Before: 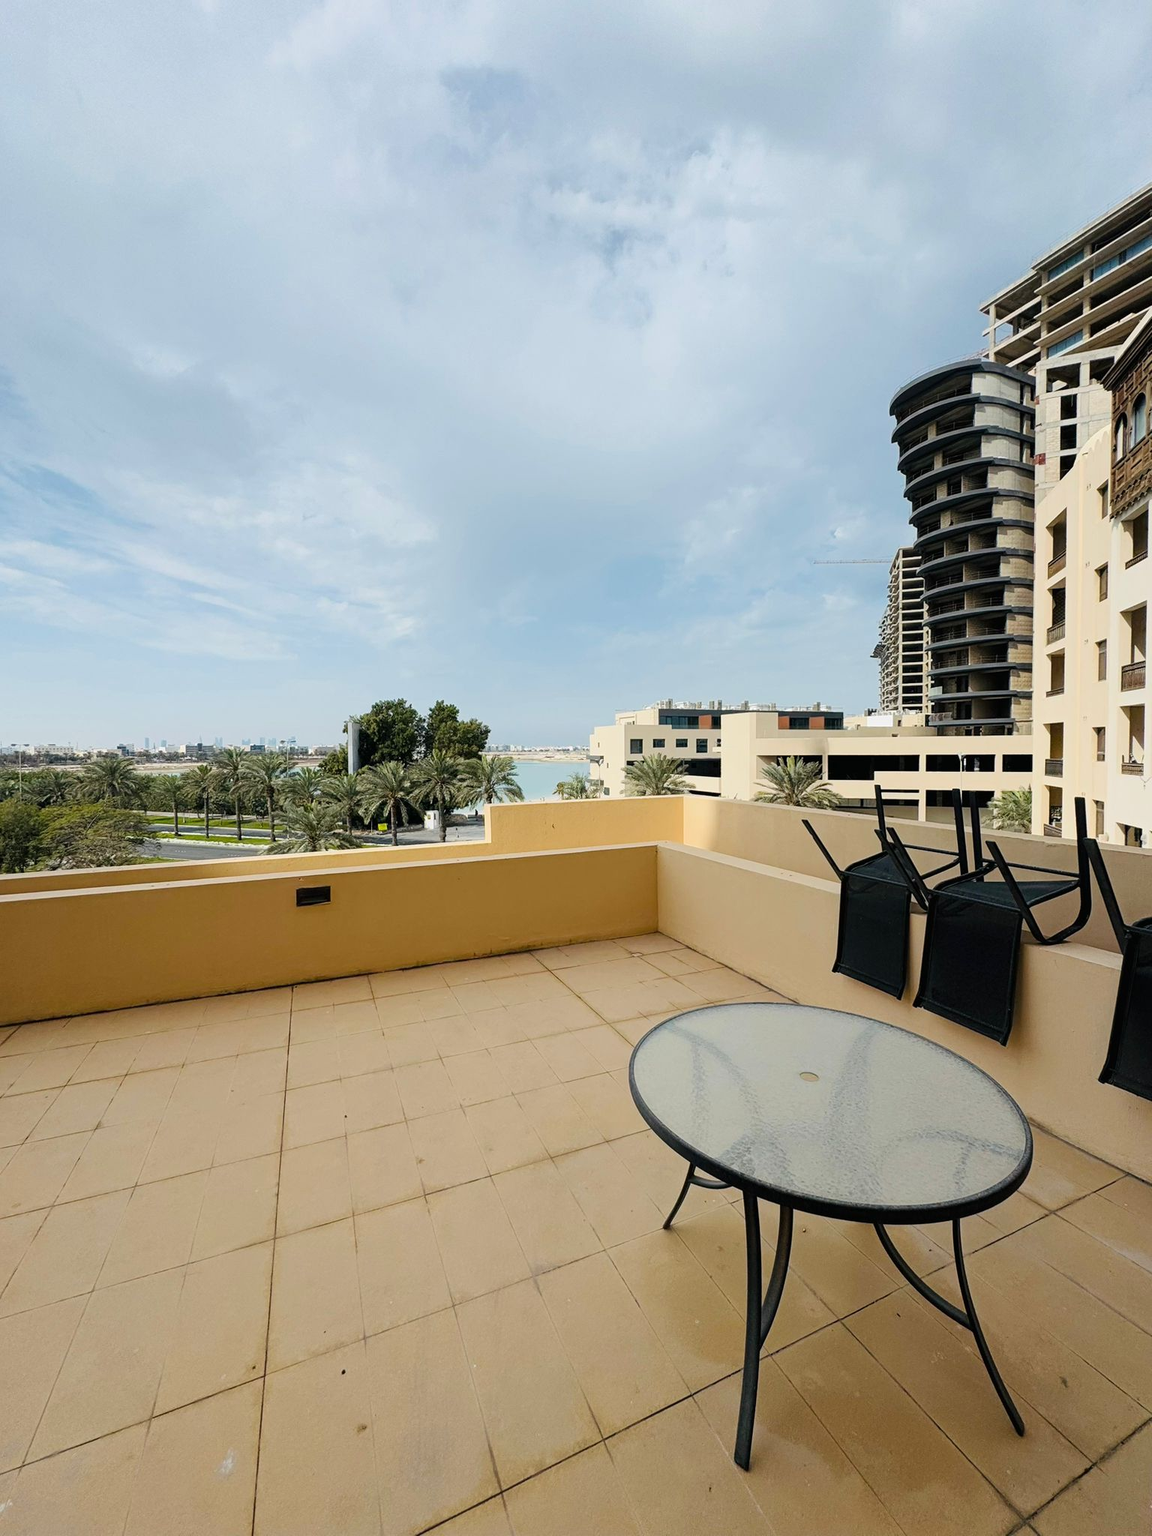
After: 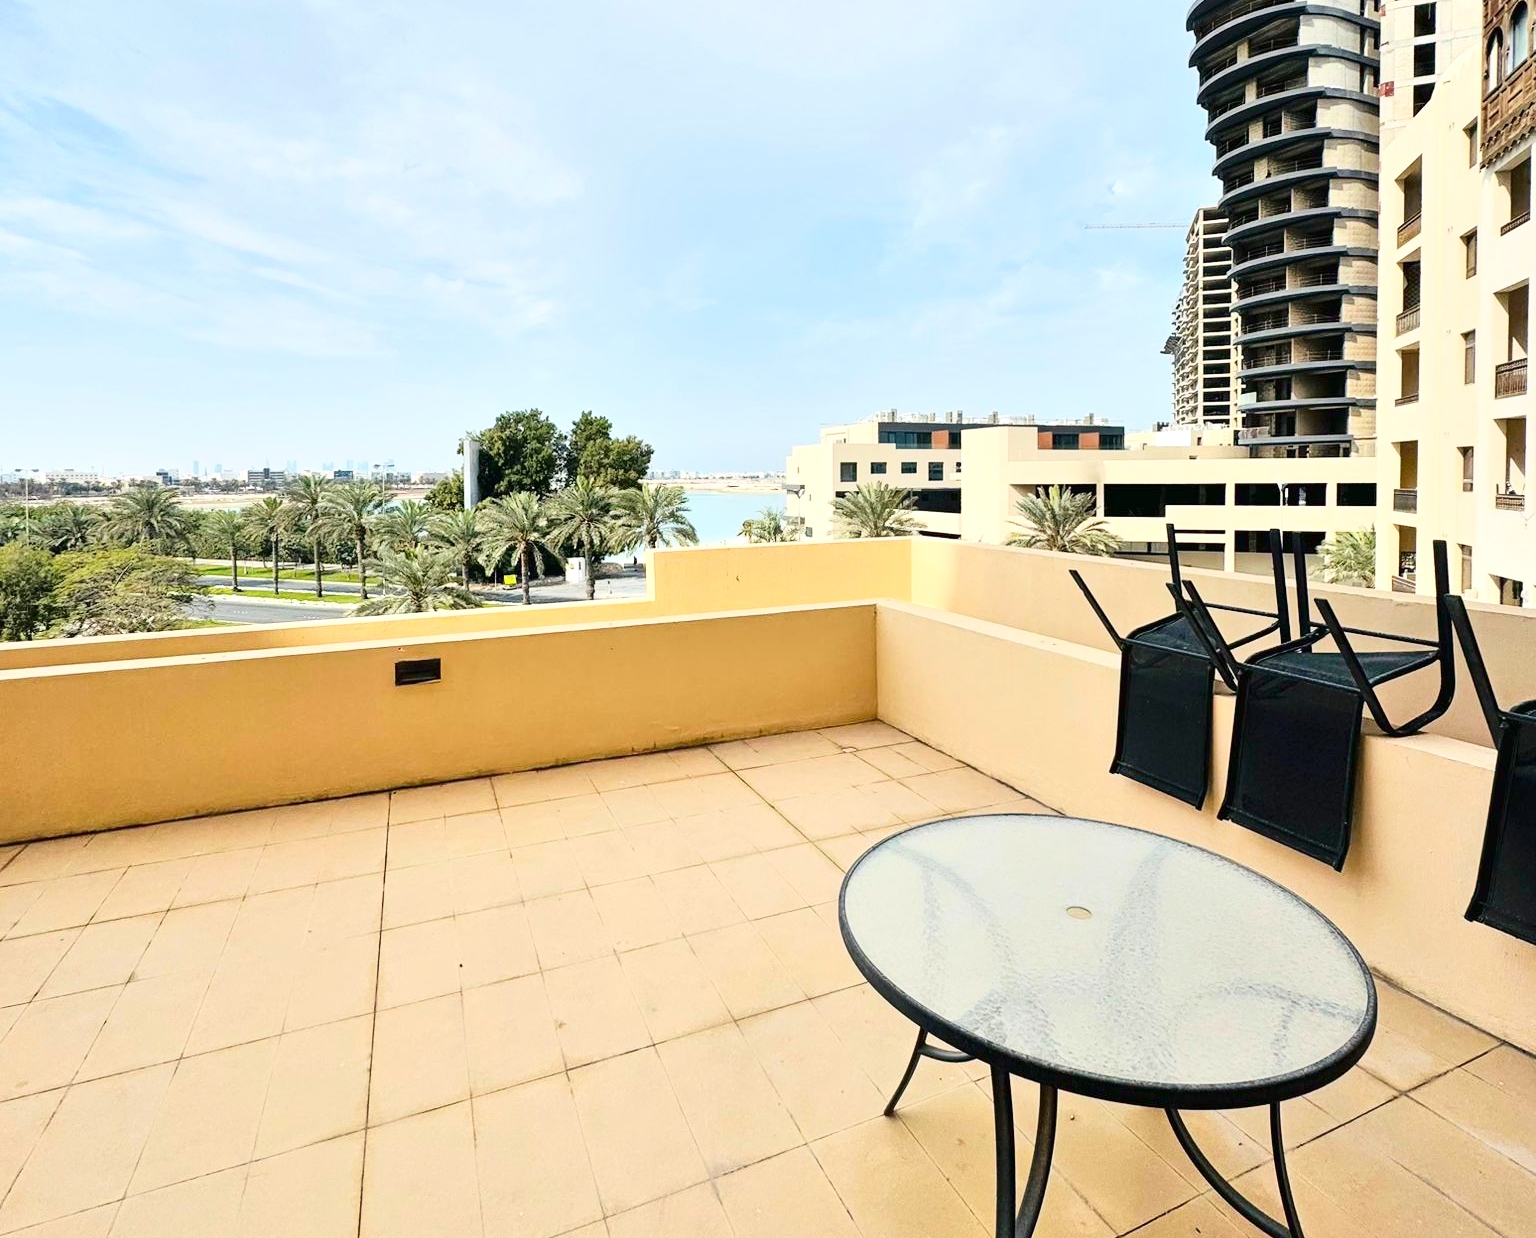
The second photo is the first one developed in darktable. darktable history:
contrast brightness saturation: contrast 0.274
crop and rotate: top 25.565%, bottom 13.983%
tone equalizer: -8 EV 1.98 EV, -7 EV 1.99 EV, -6 EV 1.99 EV, -5 EV 1.97 EV, -4 EV 1.98 EV, -3 EV 1.47 EV, -2 EV 0.981 EV, -1 EV 0.48 EV, mask exposure compensation -0.504 EV
